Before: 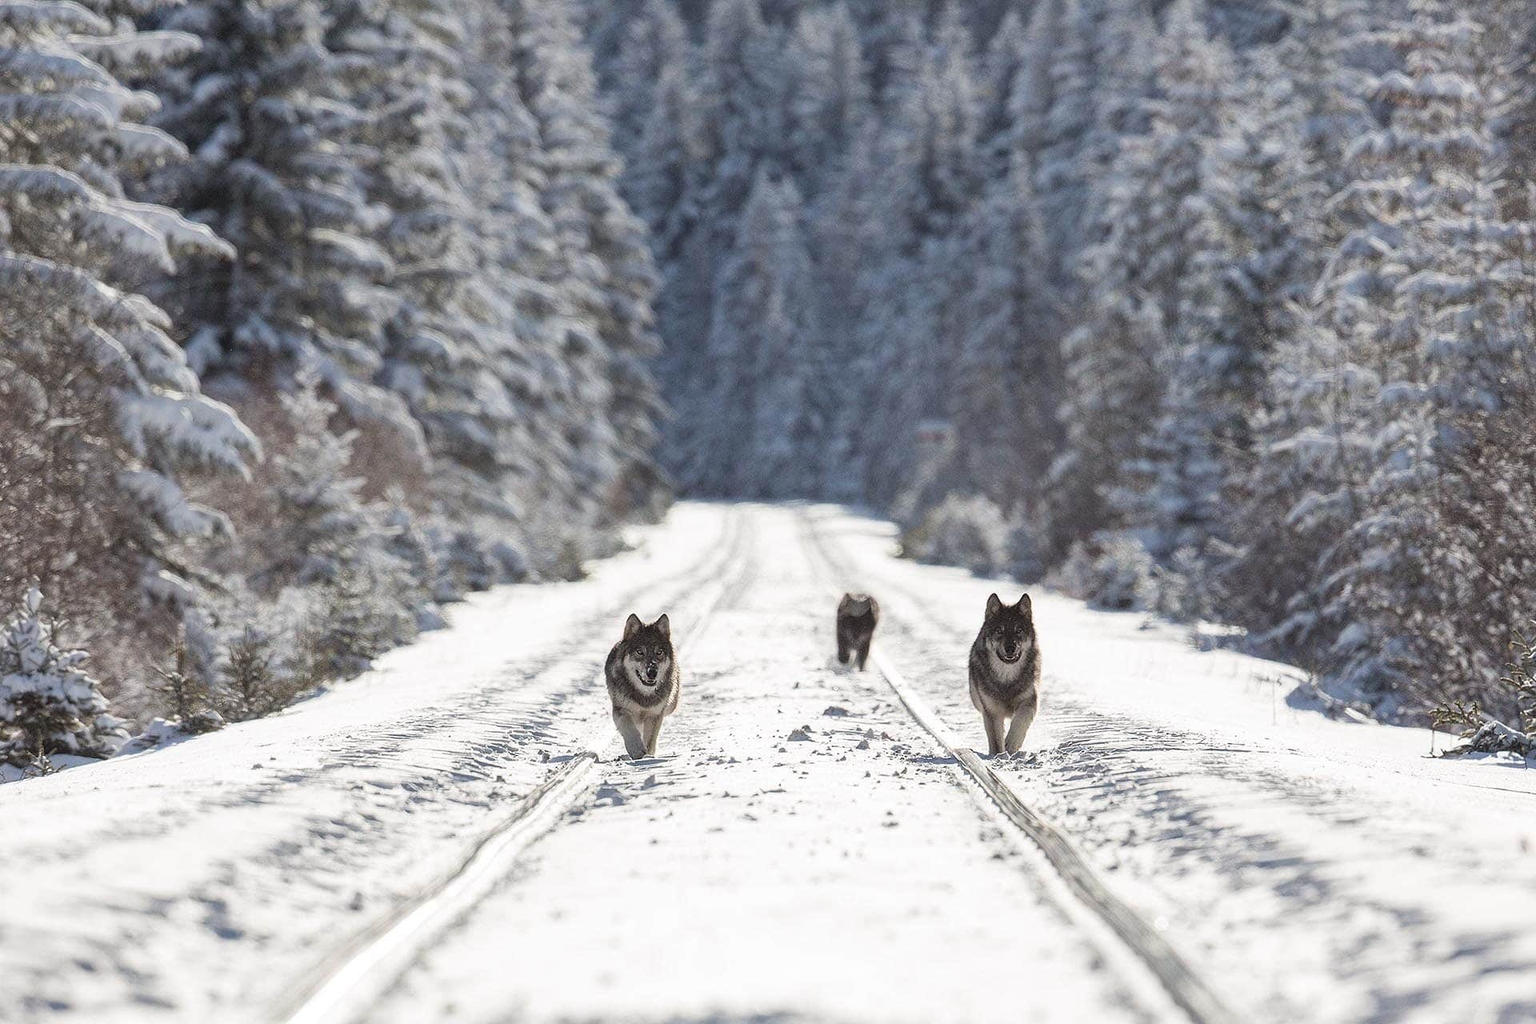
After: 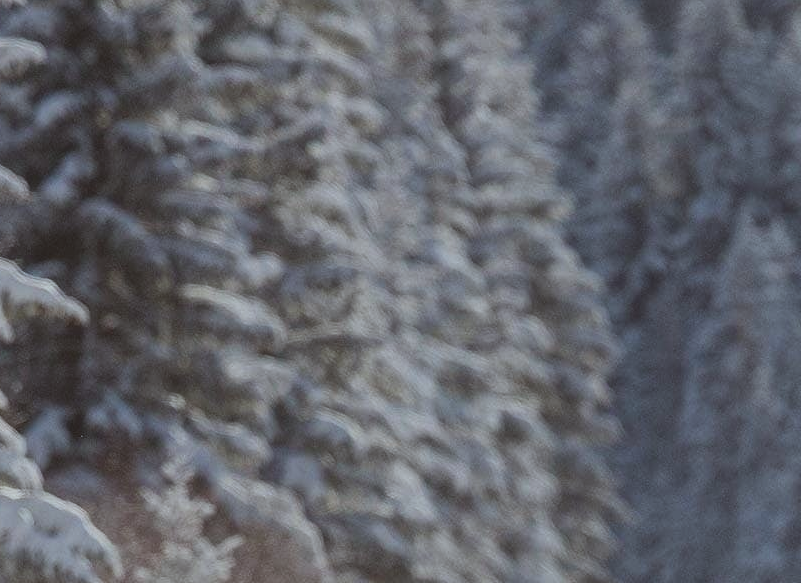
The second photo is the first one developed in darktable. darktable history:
color correction: highlights a* -3.39, highlights b* -6.41, shadows a* 3.08, shadows b* 5.39
crop and rotate: left 10.804%, top 0.1%, right 47.476%, bottom 54.318%
exposure: black level correction -0.015, exposure -0.499 EV, compensate exposure bias true, compensate highlight preservation false
tone equalizer: on, module defaults
